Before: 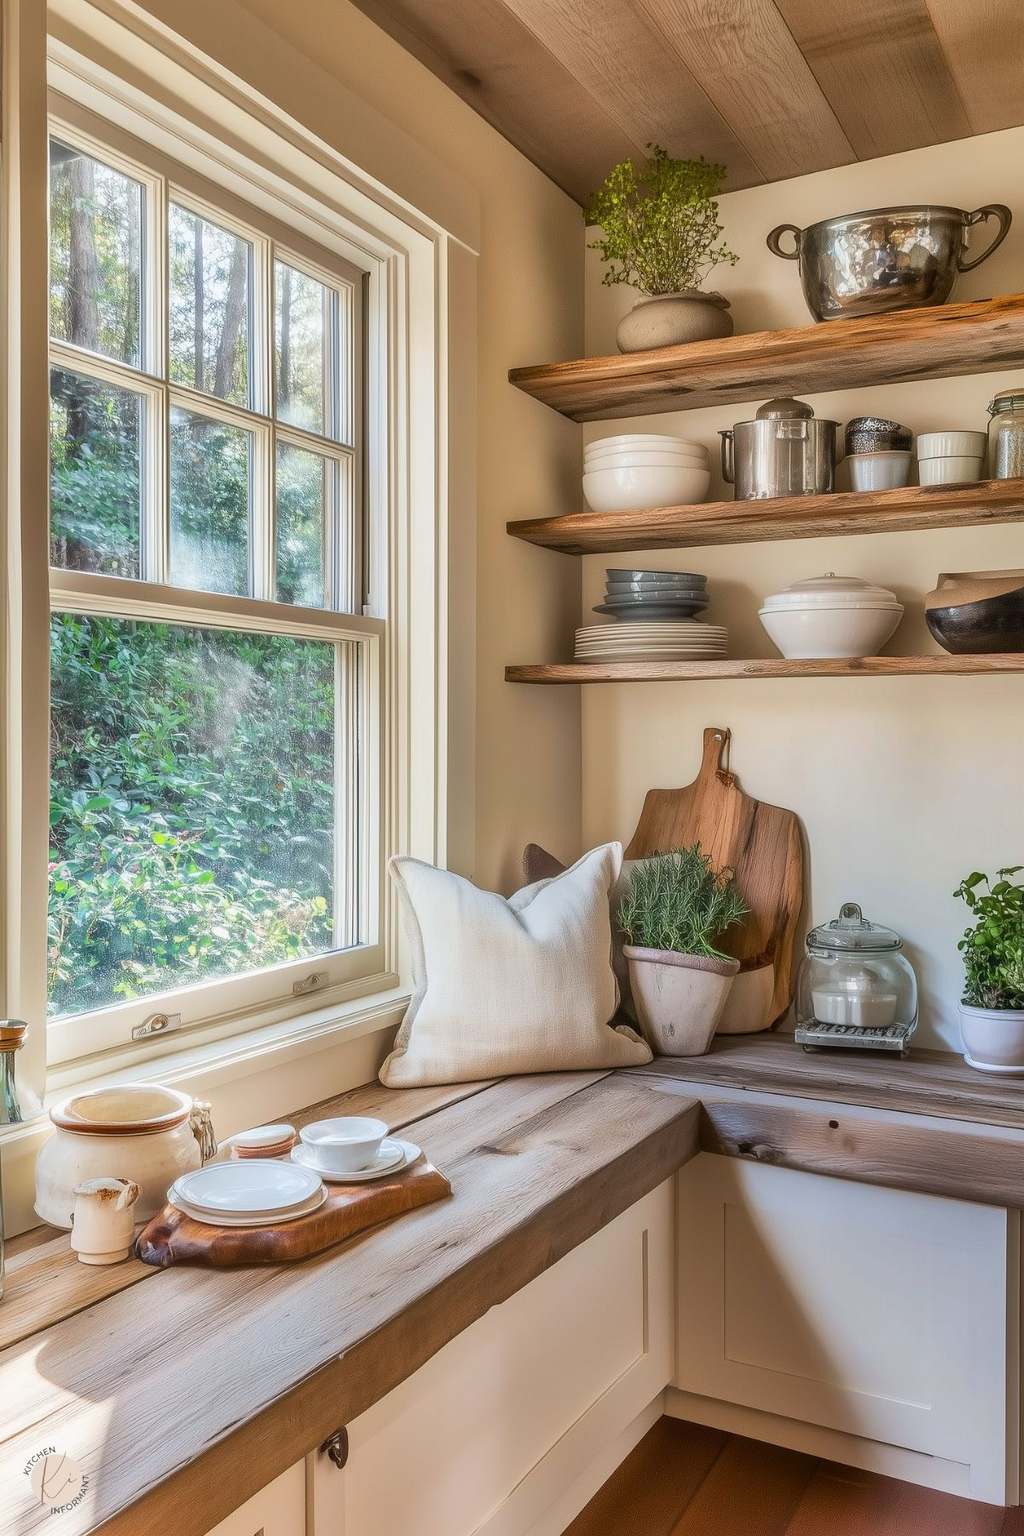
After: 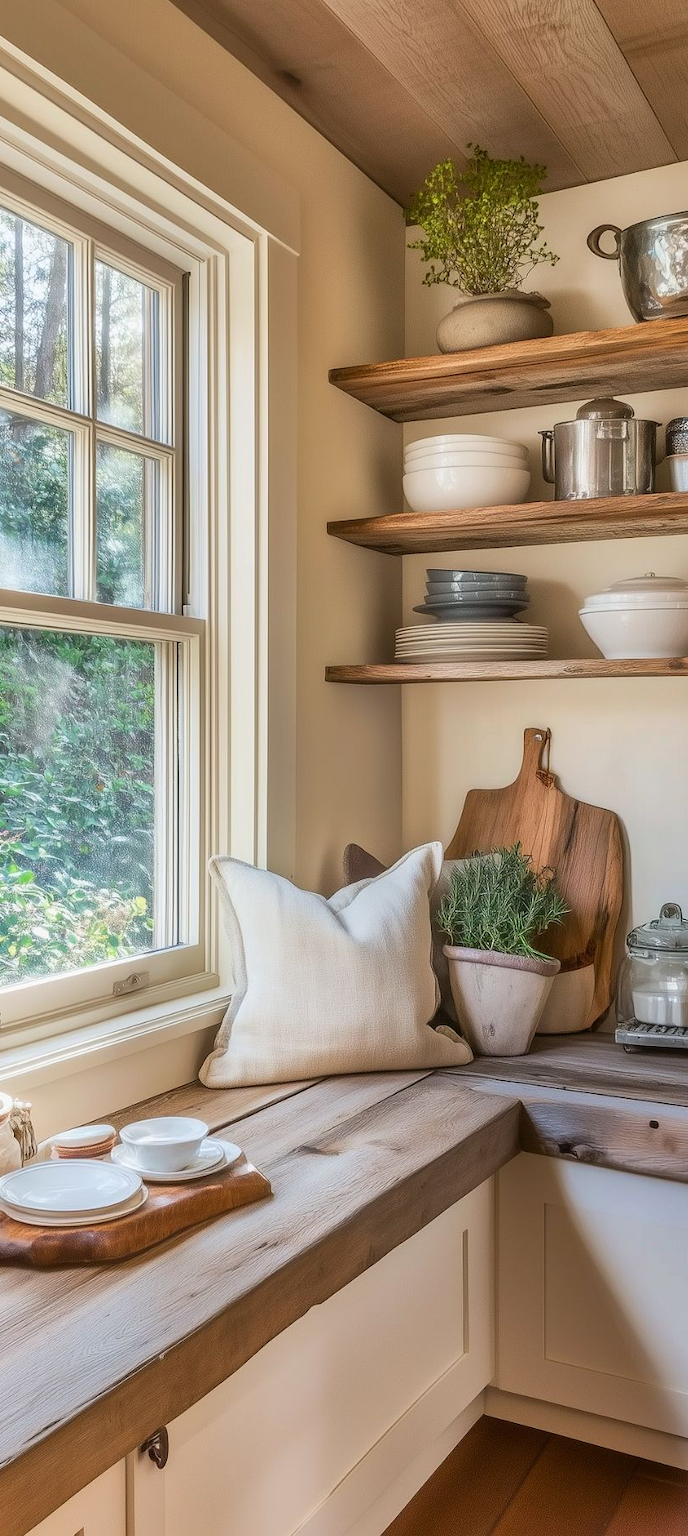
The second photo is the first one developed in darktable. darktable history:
crop and rotate: left 17.623%, right 15.144%
